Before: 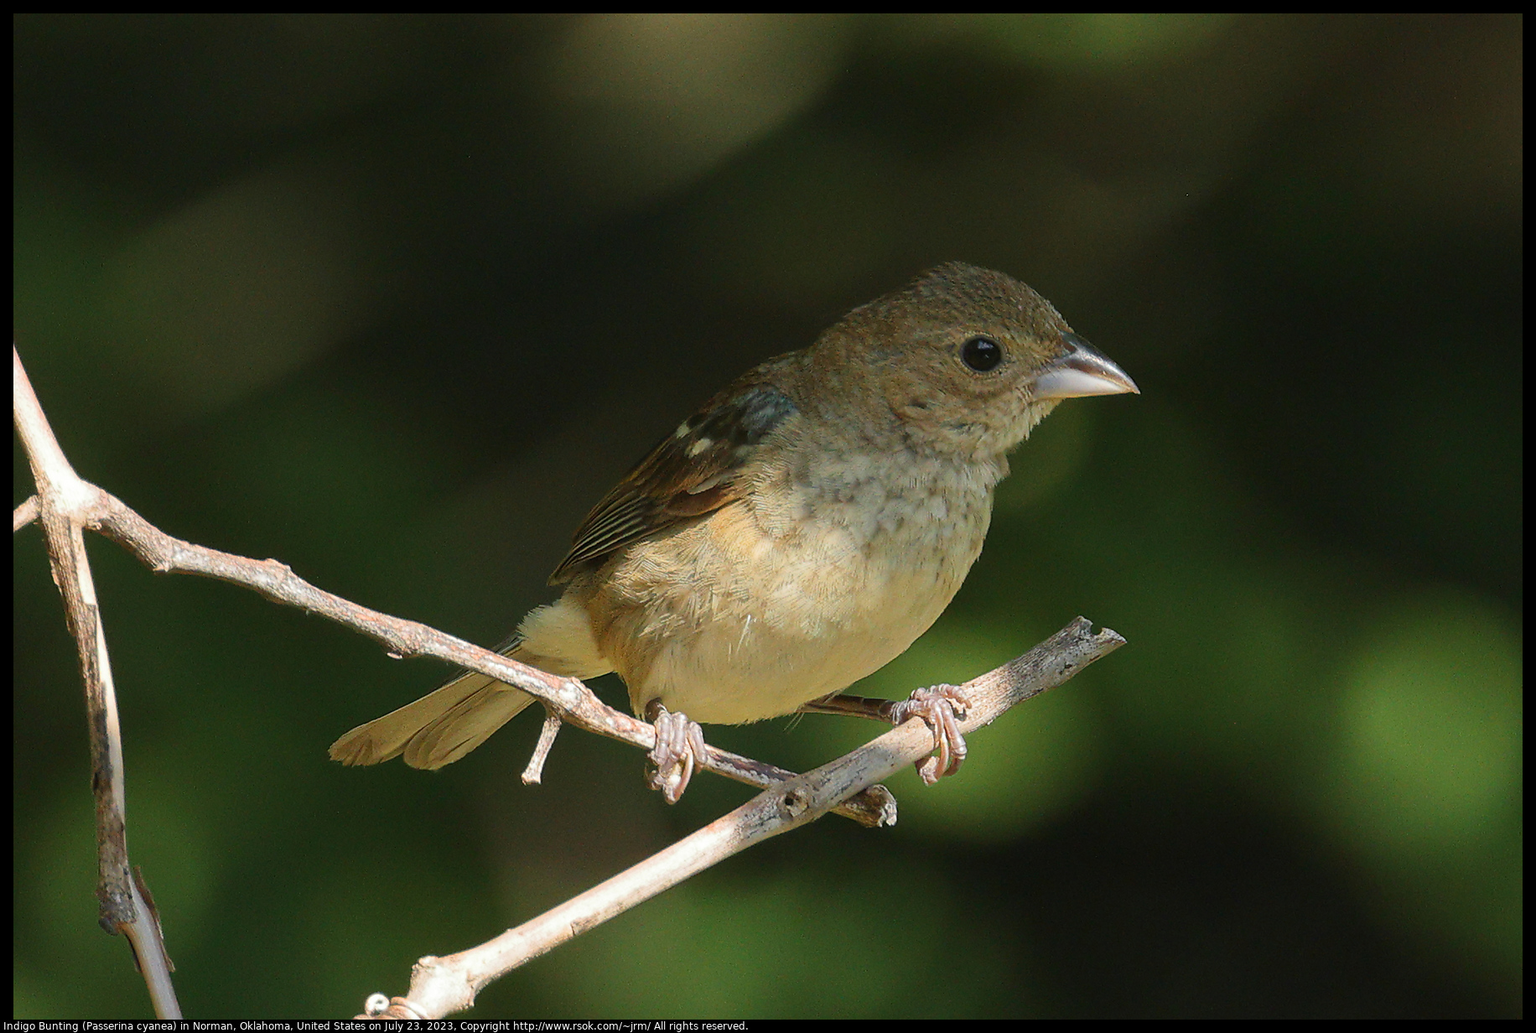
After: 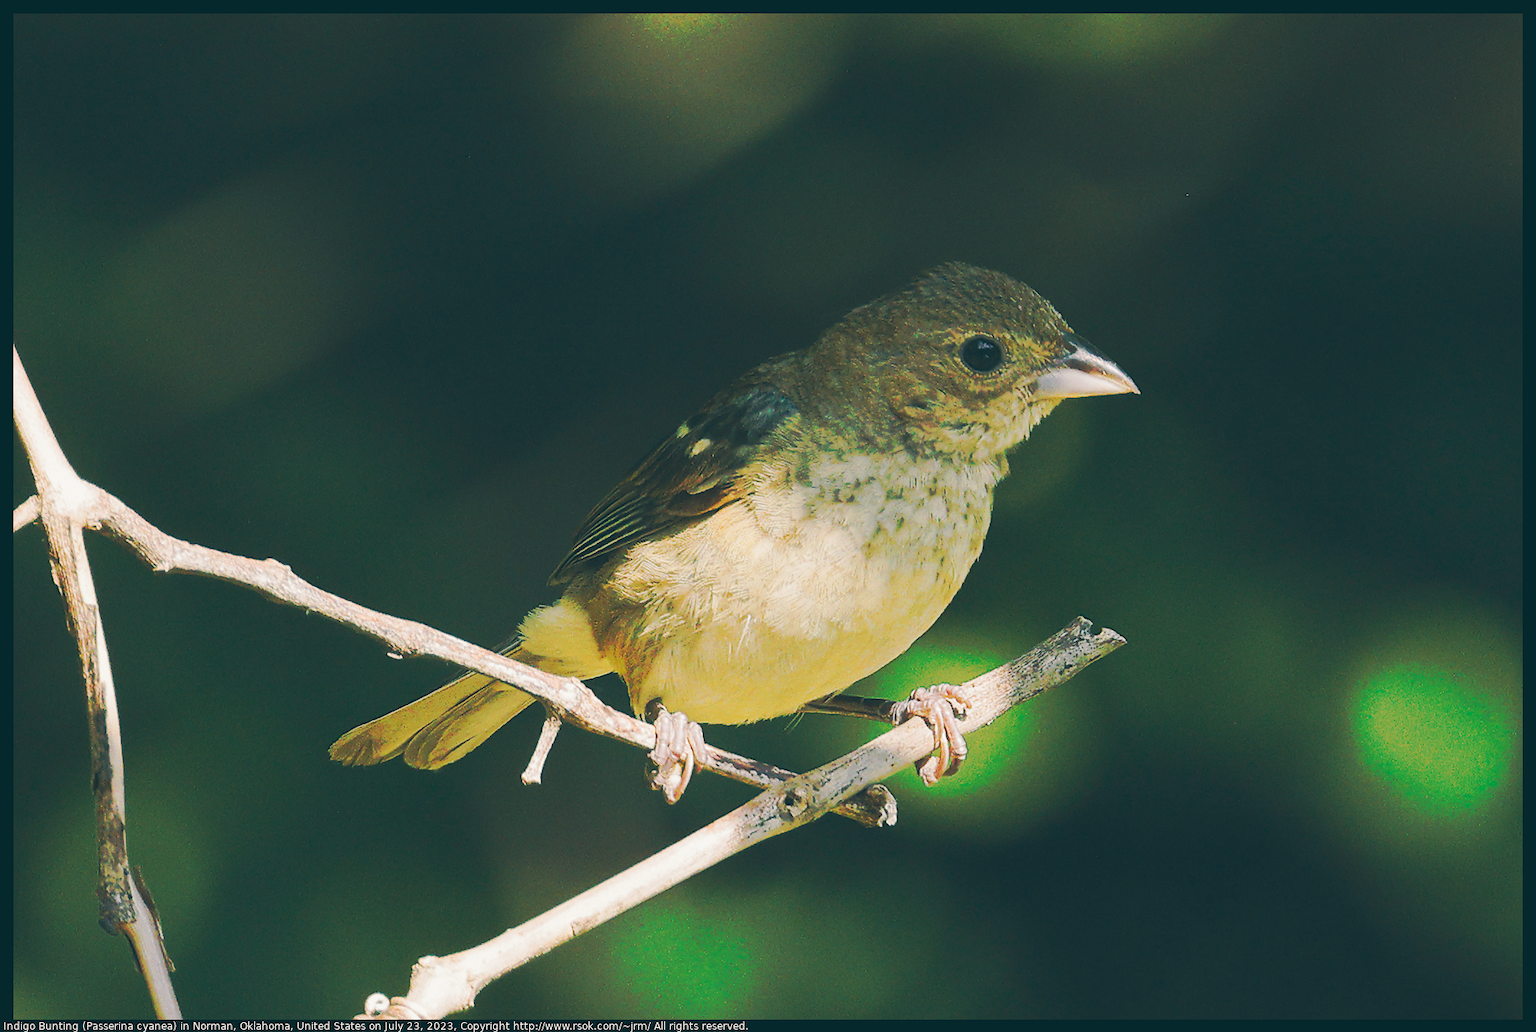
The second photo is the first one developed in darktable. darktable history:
tone curve: curves: ch0 [(0, 0) (0.003, 0.003) (0.011, 0.011) (0.025, 0.024) (0.044, 0.042) (0.069, 0.066) (0.1, 0.095) (0.136, 0.129) (0.177, 0.169) (0.224, 0.214) (0.277, 0.264) (0.335, 0.32) (0.399, 0.38) (0.468, 0.446) (0.543, 0.62) (0.623, 0.687) (0.709, 0.758) (0.801, 0.834) (0.898, 0.915) (1, 1)], preserve colors none
color look up table: target L [94.14, 92.8, 90.02, 82.77, 80.49, 74.29, 70.16, 66.87, 60.55, 55.8, 41.99, 28.92, 17.9, 93.37, 87.78, 81.27, 75.43, 72.54, 55.75, 60.74, 58.49, 54.55, 48.2, 37.28, 37.32, 24.23, 85.29, 81.21, 73.14, 70.4, 68.64, 67.74, 72.56, 60.97, 57.85, 49.62, 43.73, 44.68, 39.1, 26.41, 21.84, 19.13, 17.73, 80.6, 63.31, 55.45, 44.05, 52.84, 28.01], target a [-4.57, -6.641, -14.32, -20.5, -12.77, -13.91, -3.948, -53.54, -9.213, -39.15, -8.372, -28.36, -9.866, 2.738, 6.593, 16.48, 30.53, 35.68, 76.12, 39.01, 62.52, 20.8, 74.39, 40.66, 46.67, 6.353, 17.23, 5.299, 36.24, 3.318, 51.52, 30.54, 54.46, 15.3, 23.56, 67.6, 24.58, 63.22, 52.47, 29.4, 10.07, 6.632, -4.986, -17.45, -16.62, -9.641, 0.924, -31.26, -7.844], target b [23.7, 7.788, 20.14, 12.77, 28.65, 10.87, 66.78, 39.81, 32.49, 15.95, 8.329, 10.91, -3.839, 4.189, 21.23, 64.49, 10, 31.23, 42.18, 54.69, 62.12, 31.9, 16.95, 13.13, 29.86, 7.91, -7.013, -12.94, -24.73, 2.905, -8.521, -3.153, -27.43, -26.91, -50.89, -34.71, -39.68, -58.67, -25.44, -65.64, -3.647, -32.96, -10.25, -4.691, -38.85, -23.41, -54.11, -8.712, -27.28], num patches 49
